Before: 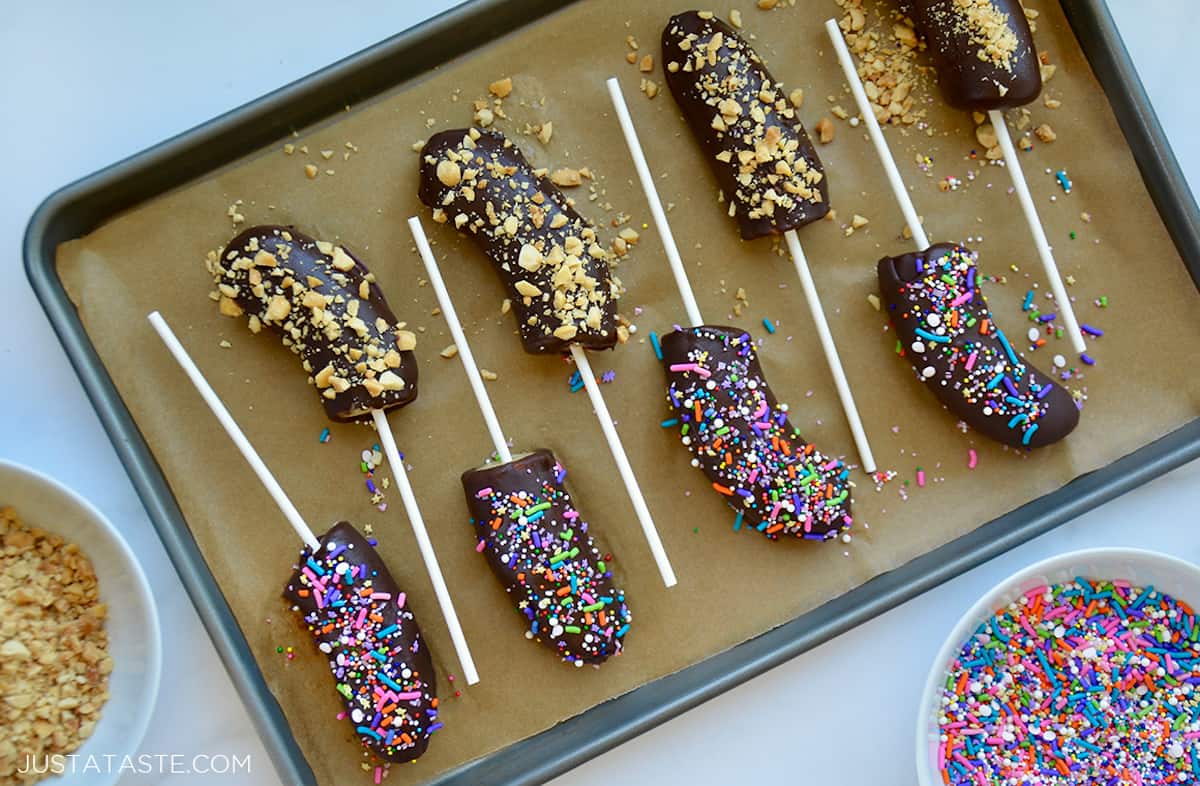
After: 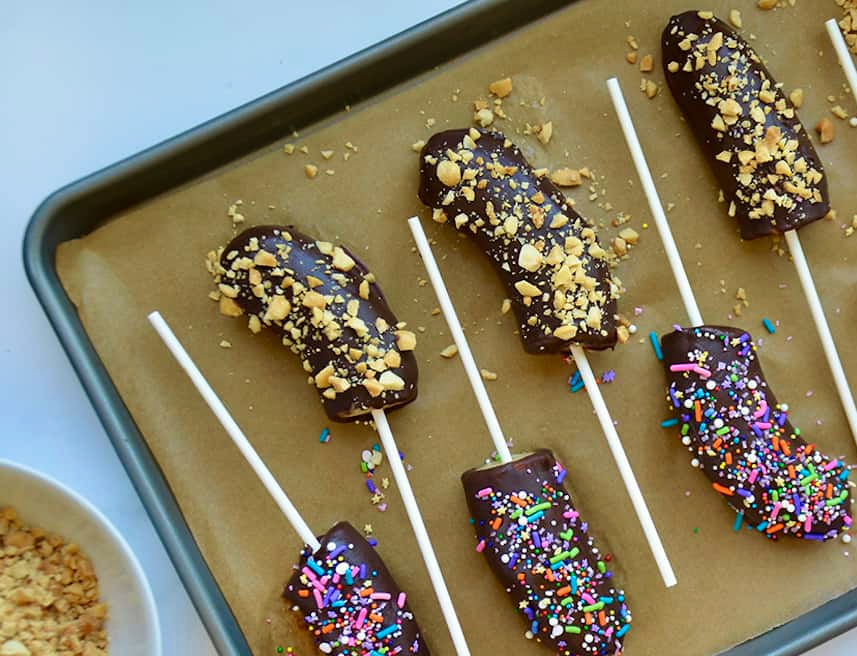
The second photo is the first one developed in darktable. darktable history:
crop: right 28.576%, bottom 16.452%
velvia: on, module defaults
